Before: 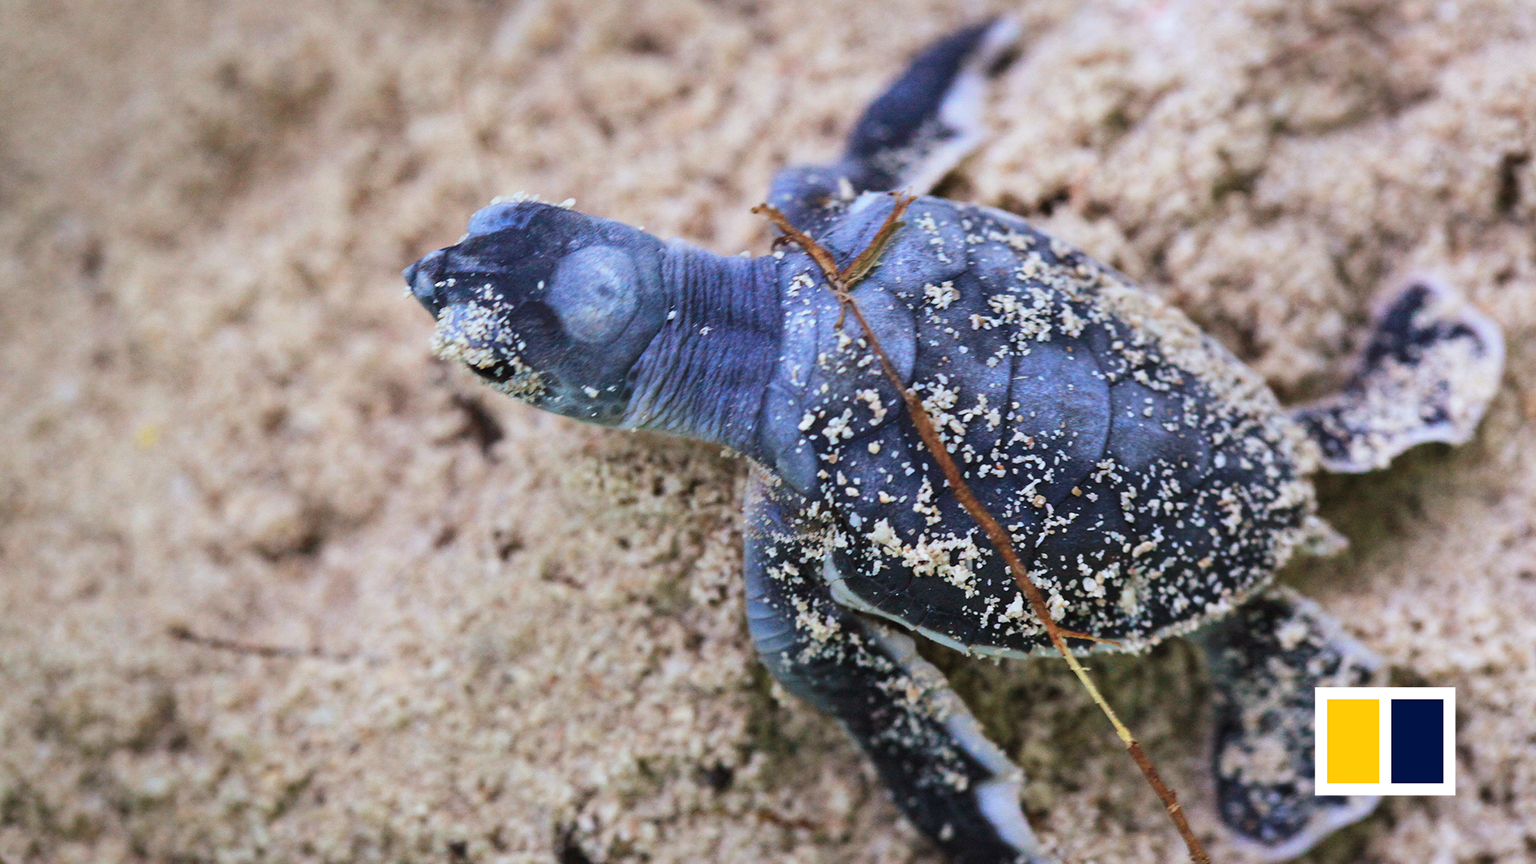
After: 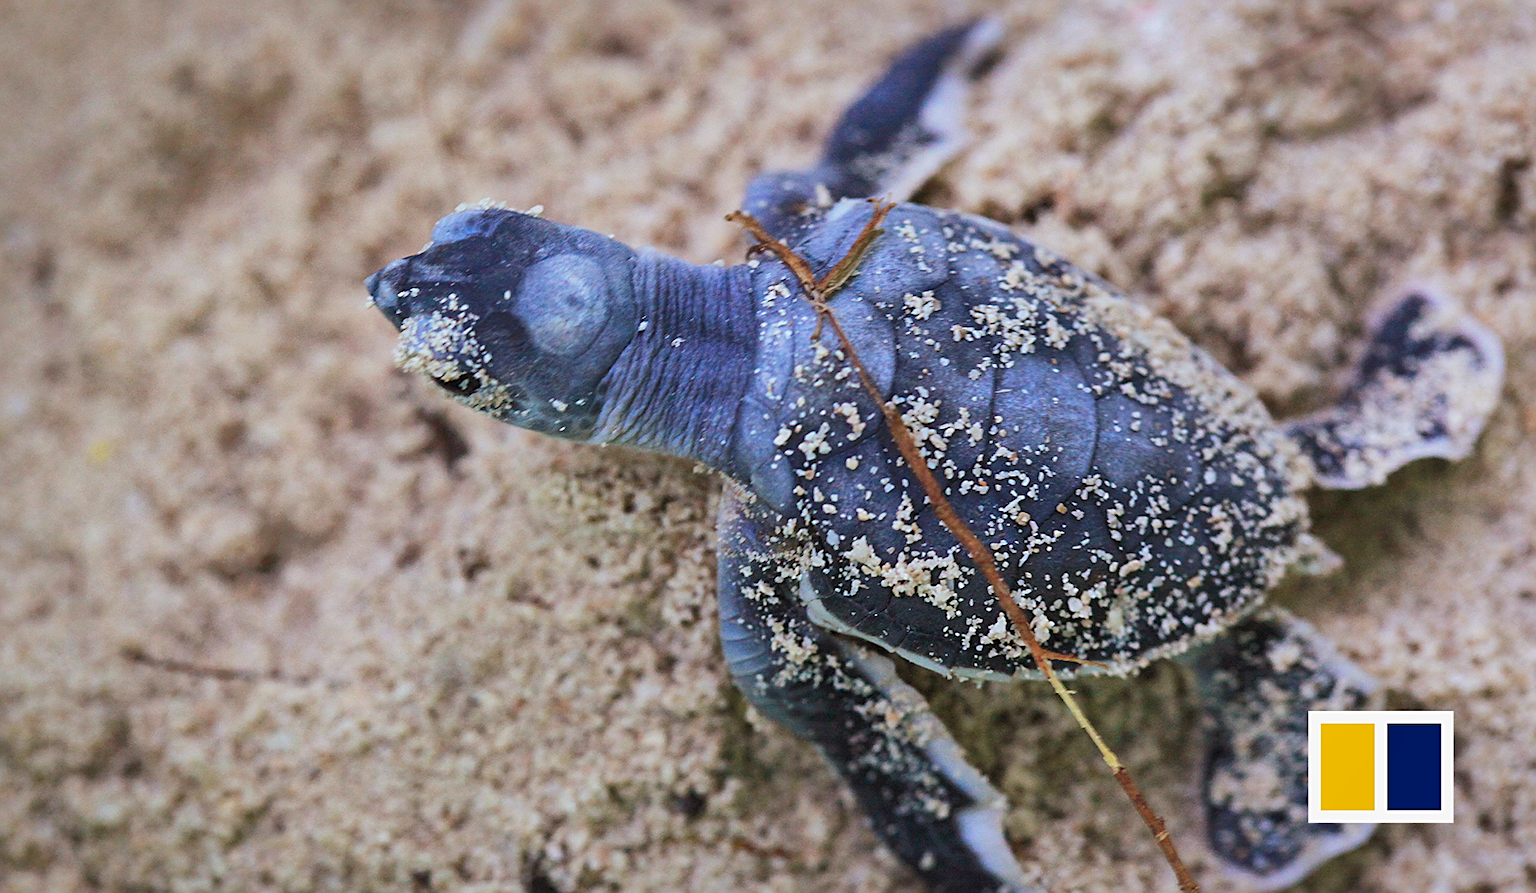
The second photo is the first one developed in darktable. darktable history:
sharpen: on, module defaults
crop and rotate: left 3.319%
exposure: exposure -0.068 EV, compensate highlight preservation false
shadows and highlights: on, module defaults
